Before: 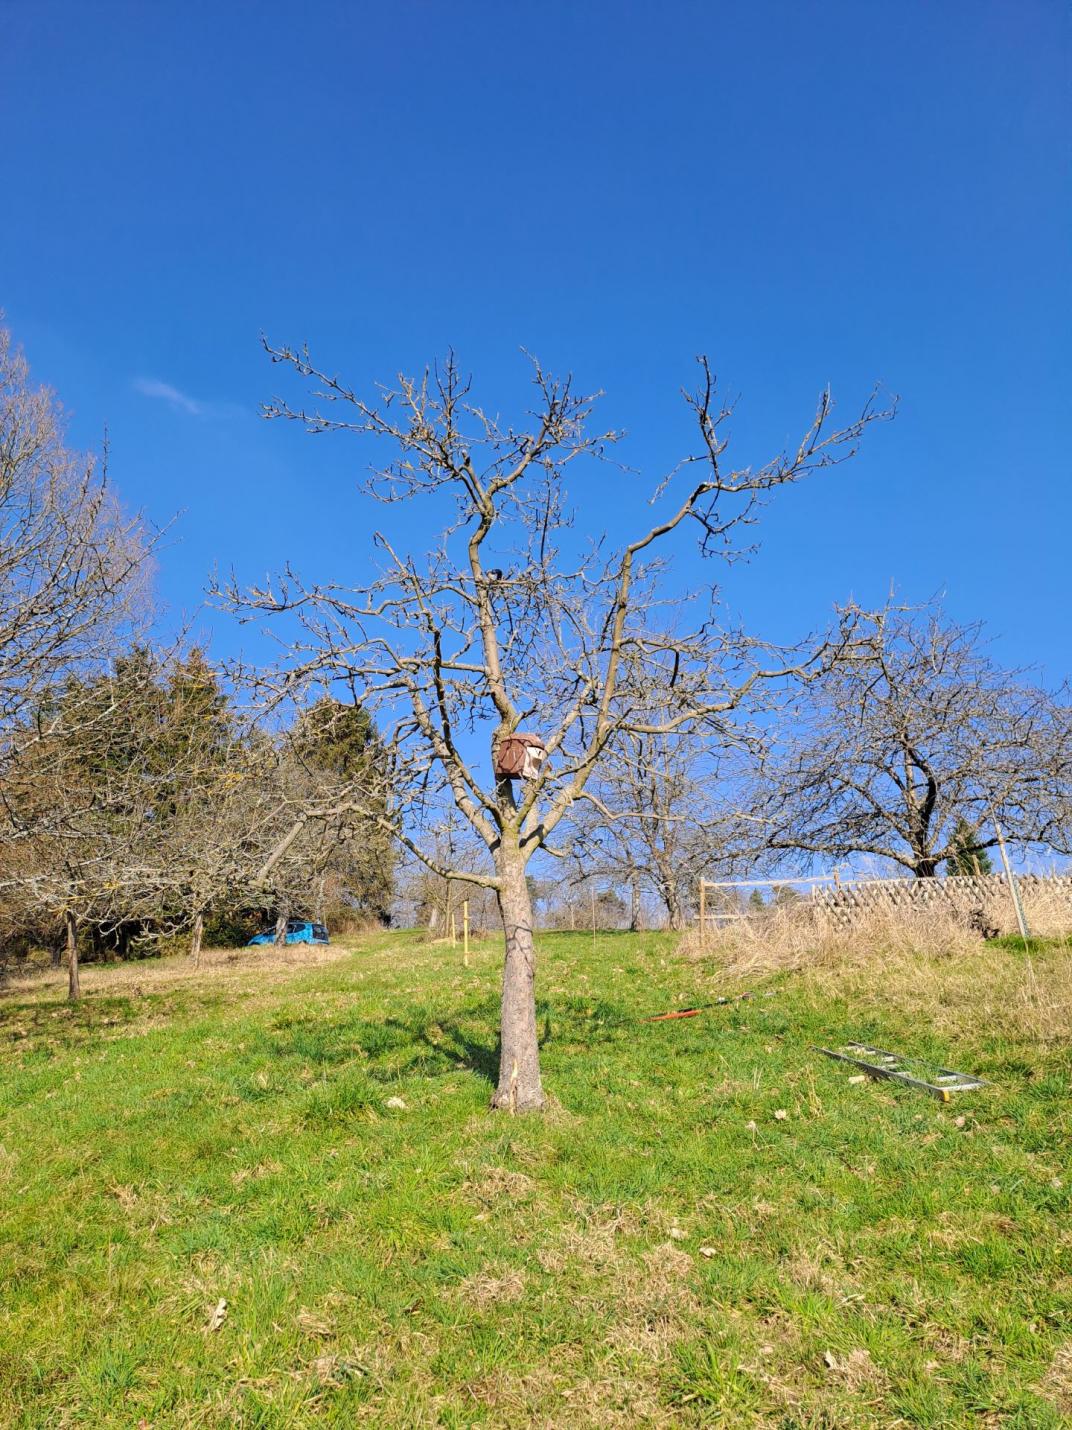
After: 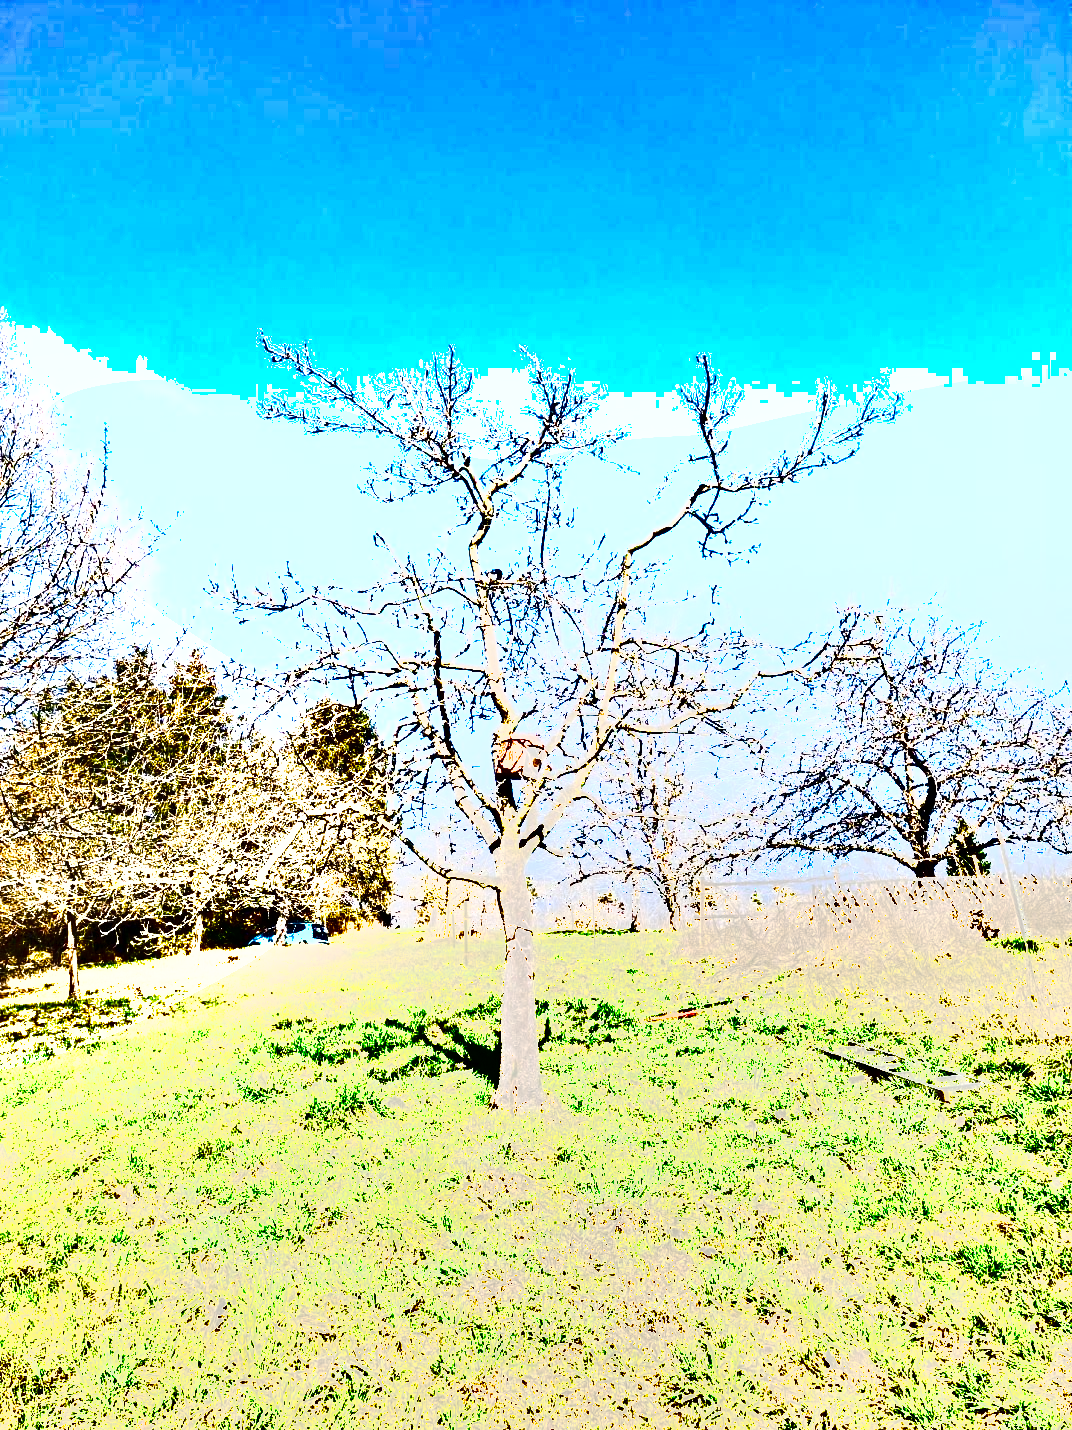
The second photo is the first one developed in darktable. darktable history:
tone curve: curves: ch0 [(0, 0) (0.003, 0.005) (0.011, 0.008) (0.025, 0.014) (0.044, 0.021) (0.069, 0.027) (0.1, 0.041) (0.136, 0.083) (0.177, 0.138) (0.224, 0.197) (0.277, 0.259) (0.335, 0.331) (0.399, 0.399) (0.468, 0.476) (0.543, 0.547) (0.623, 0.635) (0.709, 0.753) (0.801, 0.847) (0.898, 0.94) (1, 1)], preserve colors none
exposure: exposure 2.25 EV, compensate highlight preservation false
shadows and highlights: shadows 24.5, highlights -78.15, soften with gaussian
